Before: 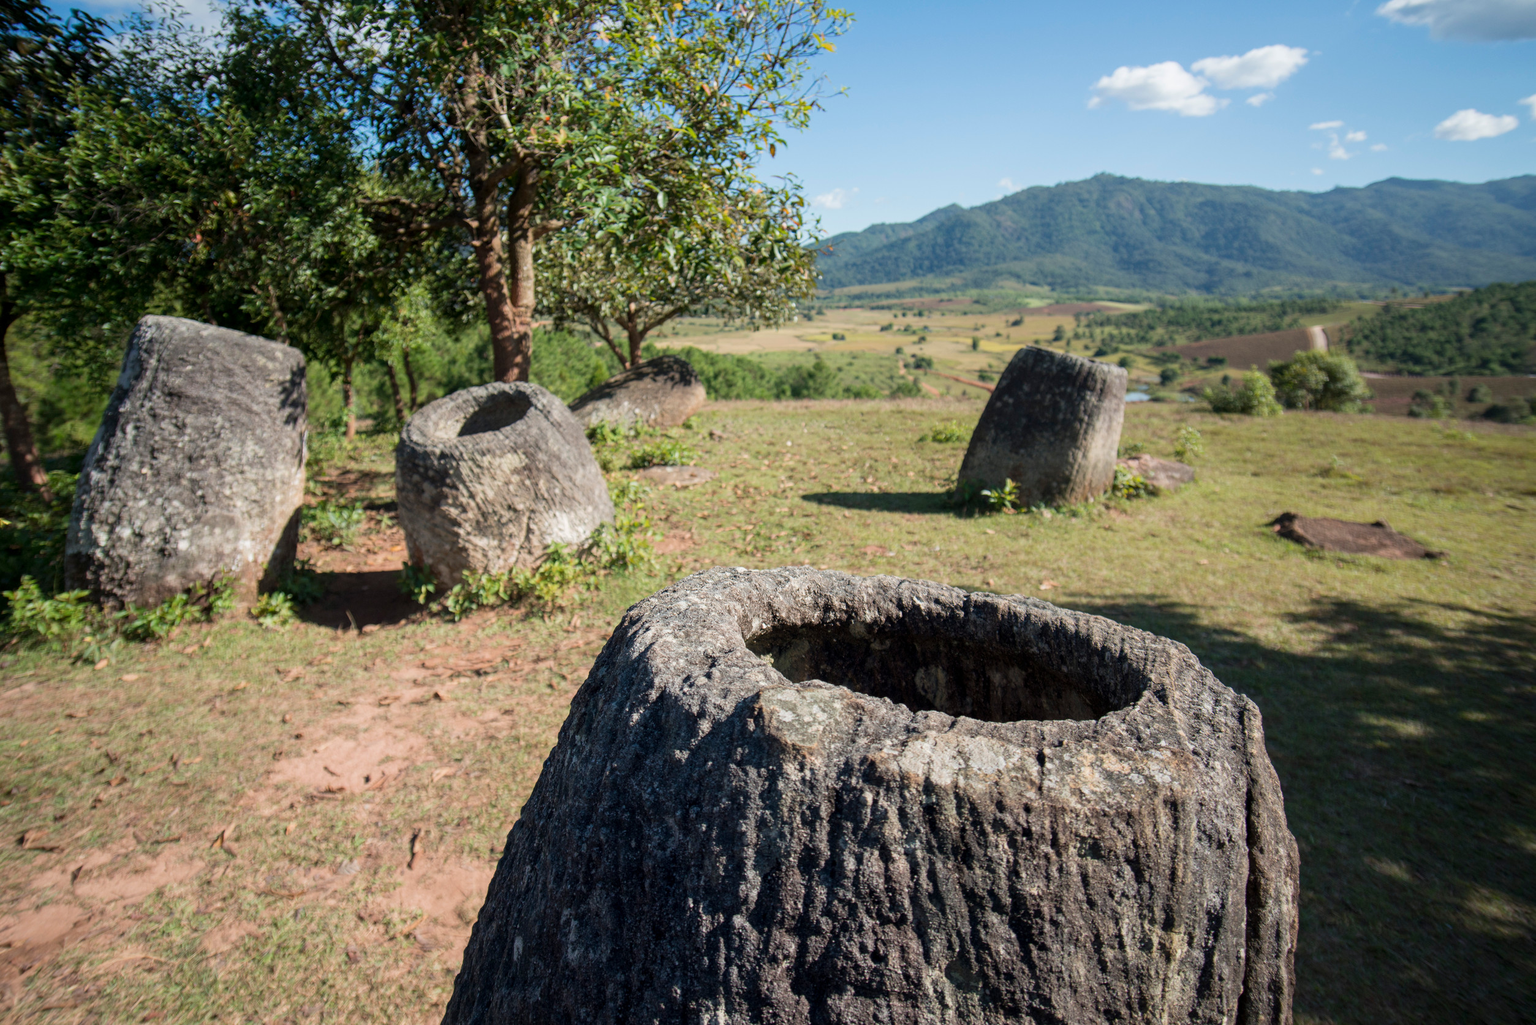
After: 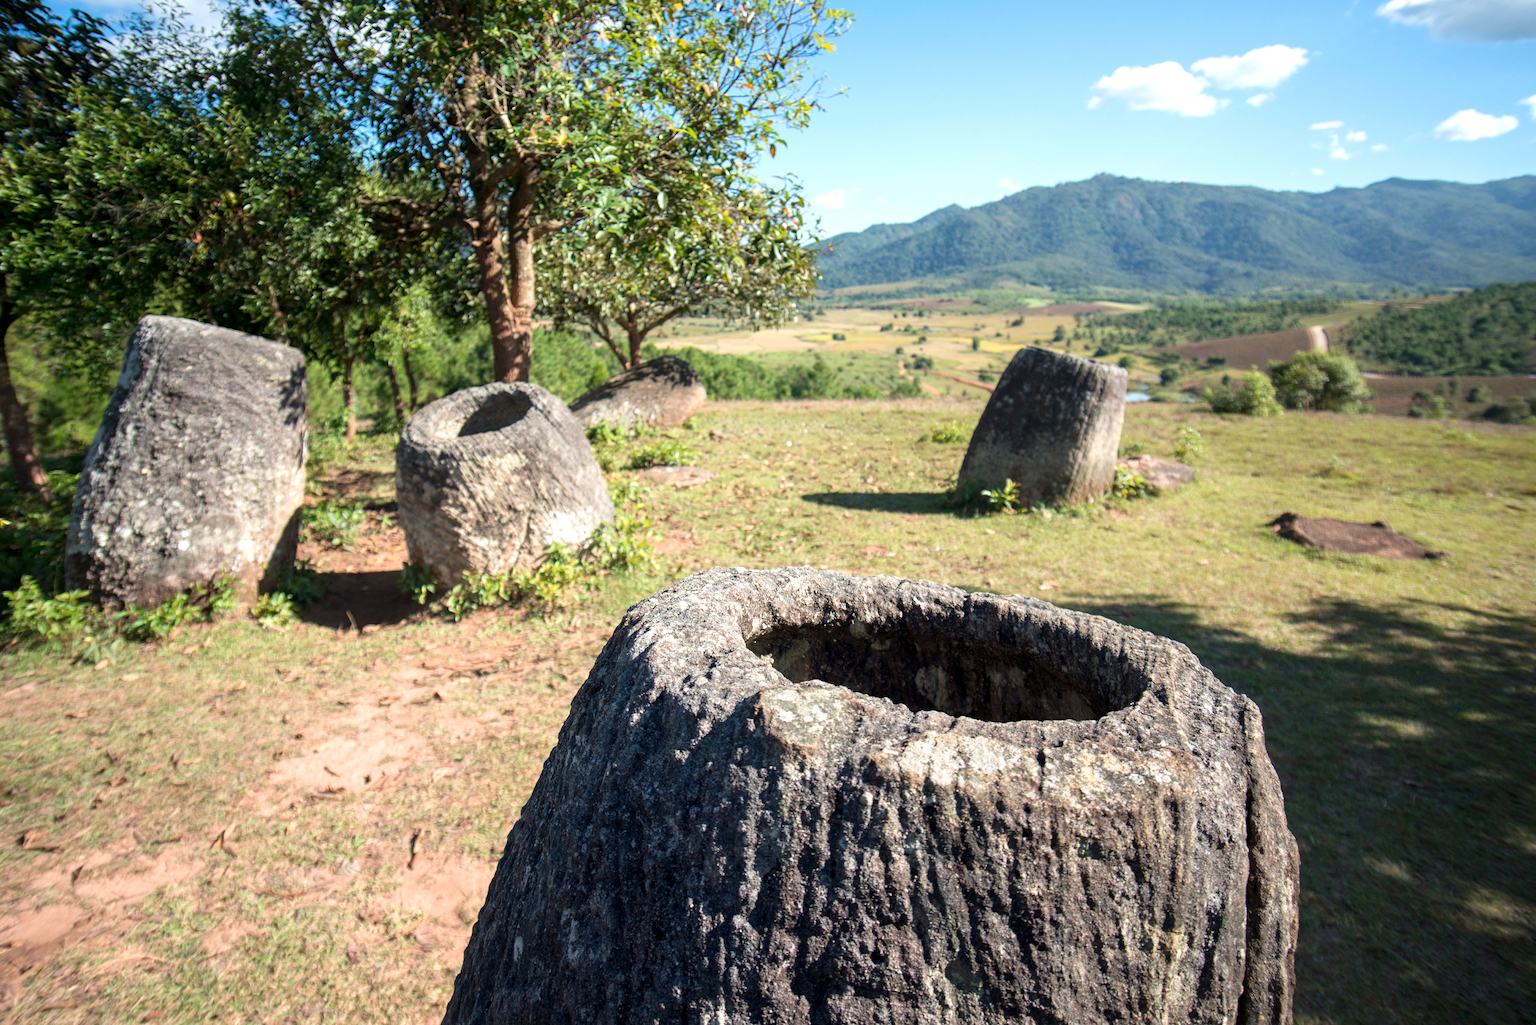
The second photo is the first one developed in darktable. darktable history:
sharpen: radius 2.864, amount 0.865, threshold 47.394
exposure: exposure 0.604 EV, compensate highlight preservation false
color correction: highlights b* 0.03
